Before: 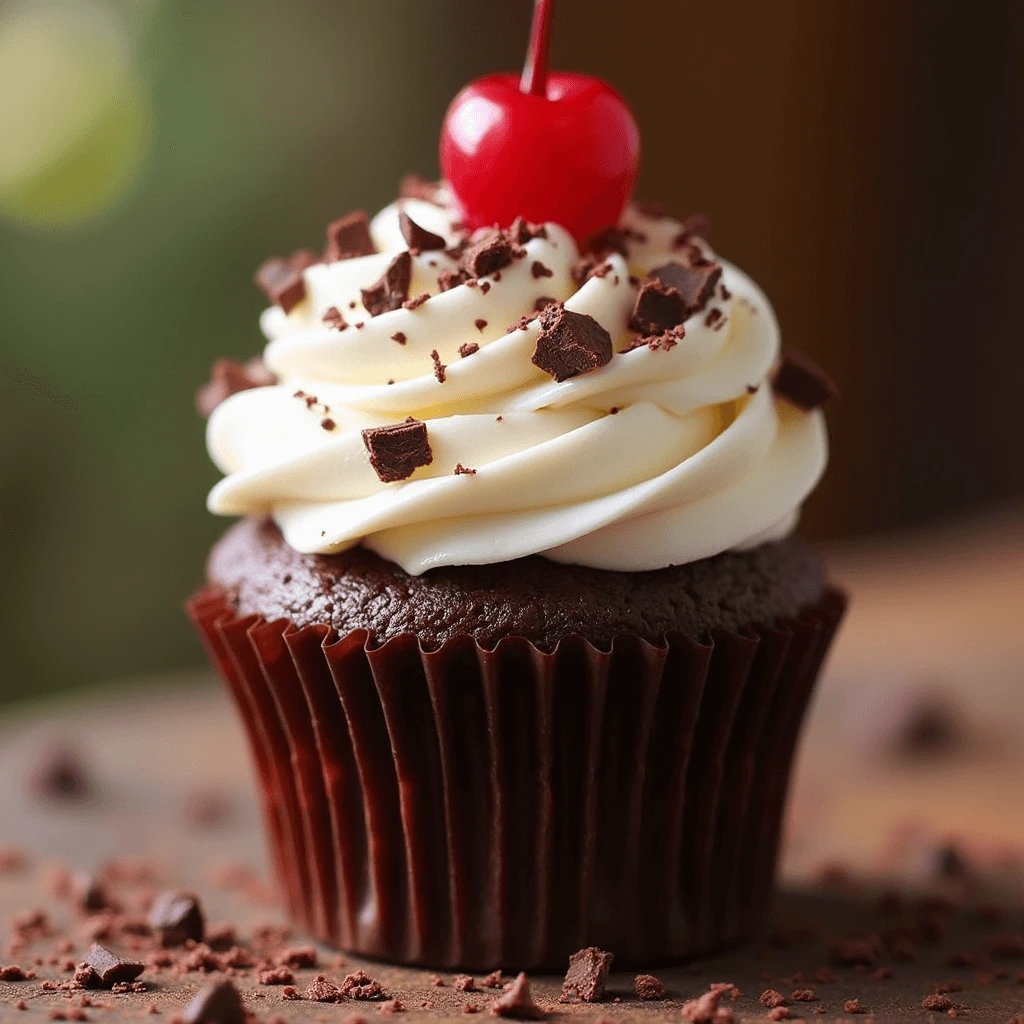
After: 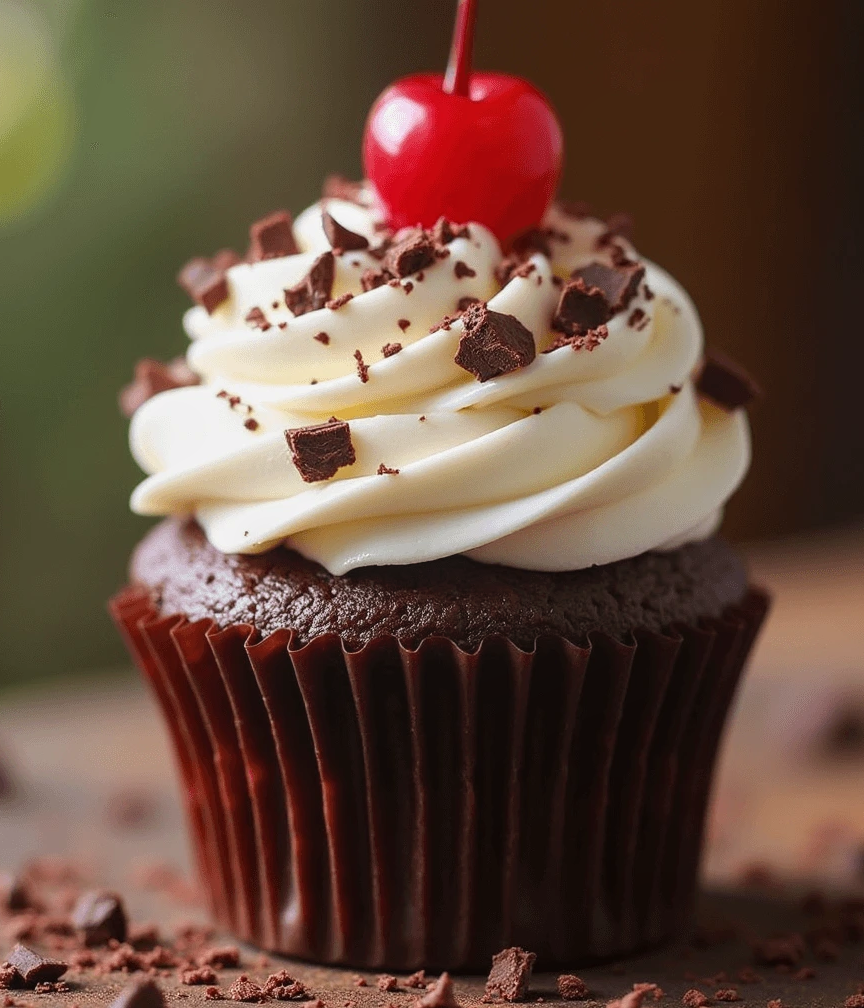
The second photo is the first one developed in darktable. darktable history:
crop: left 7.598%, right 7.873%
local contrast: detail 110%
